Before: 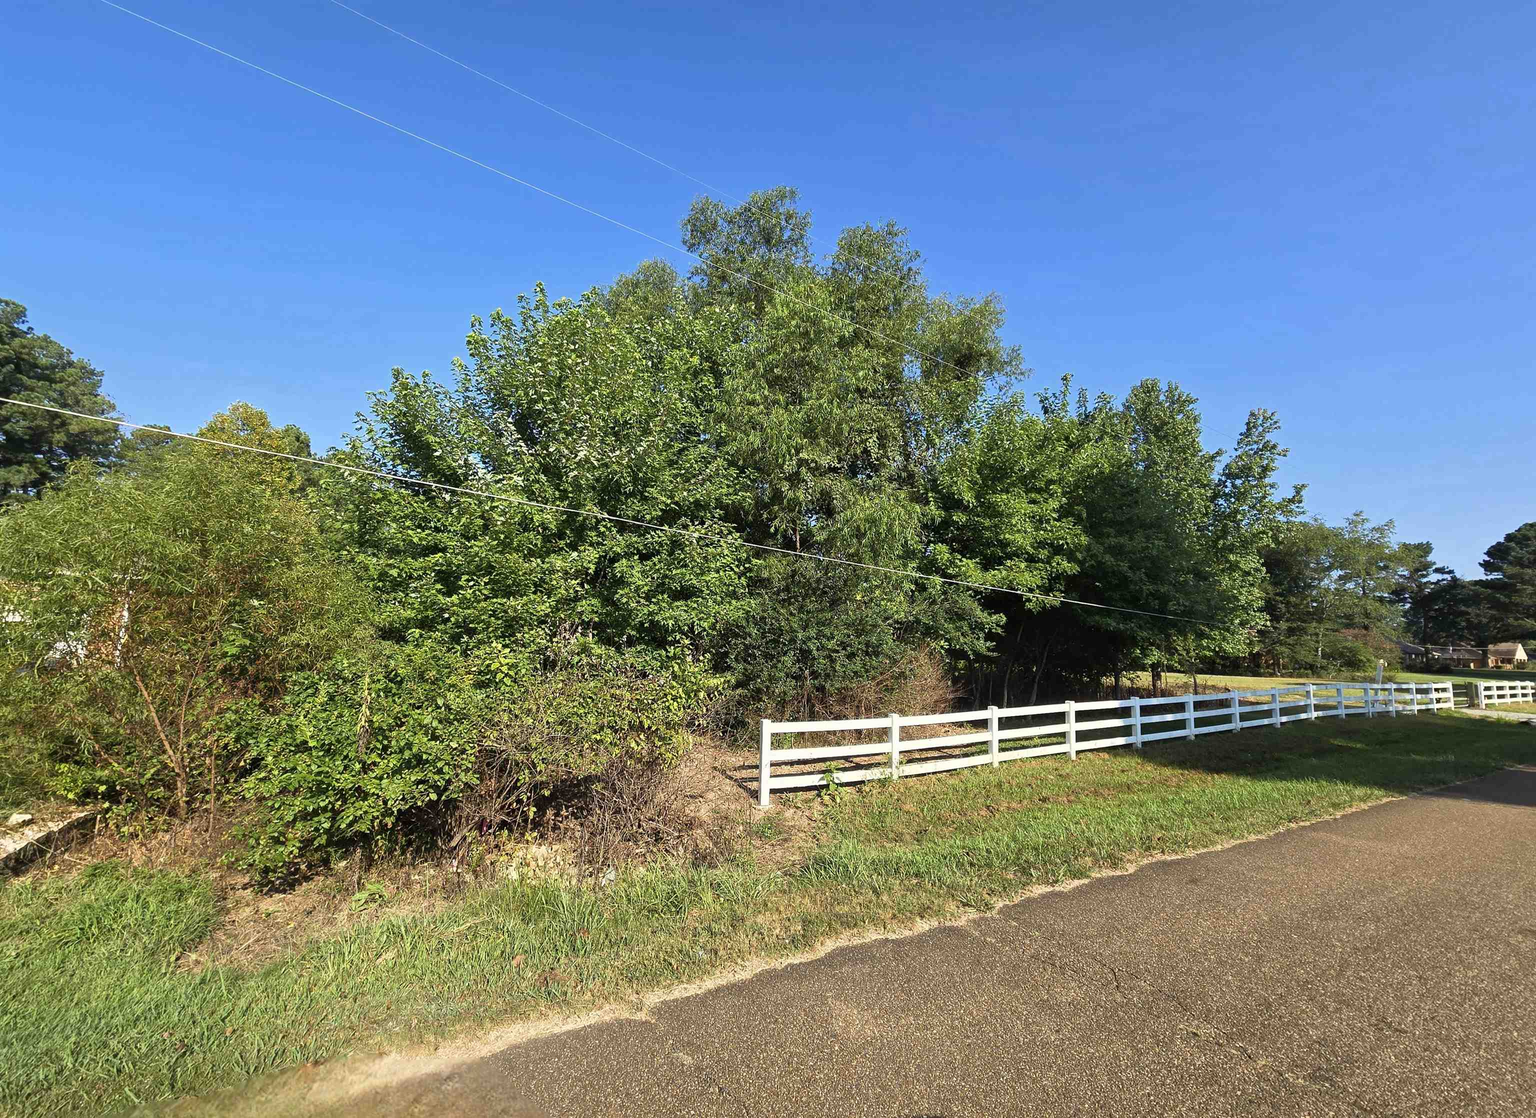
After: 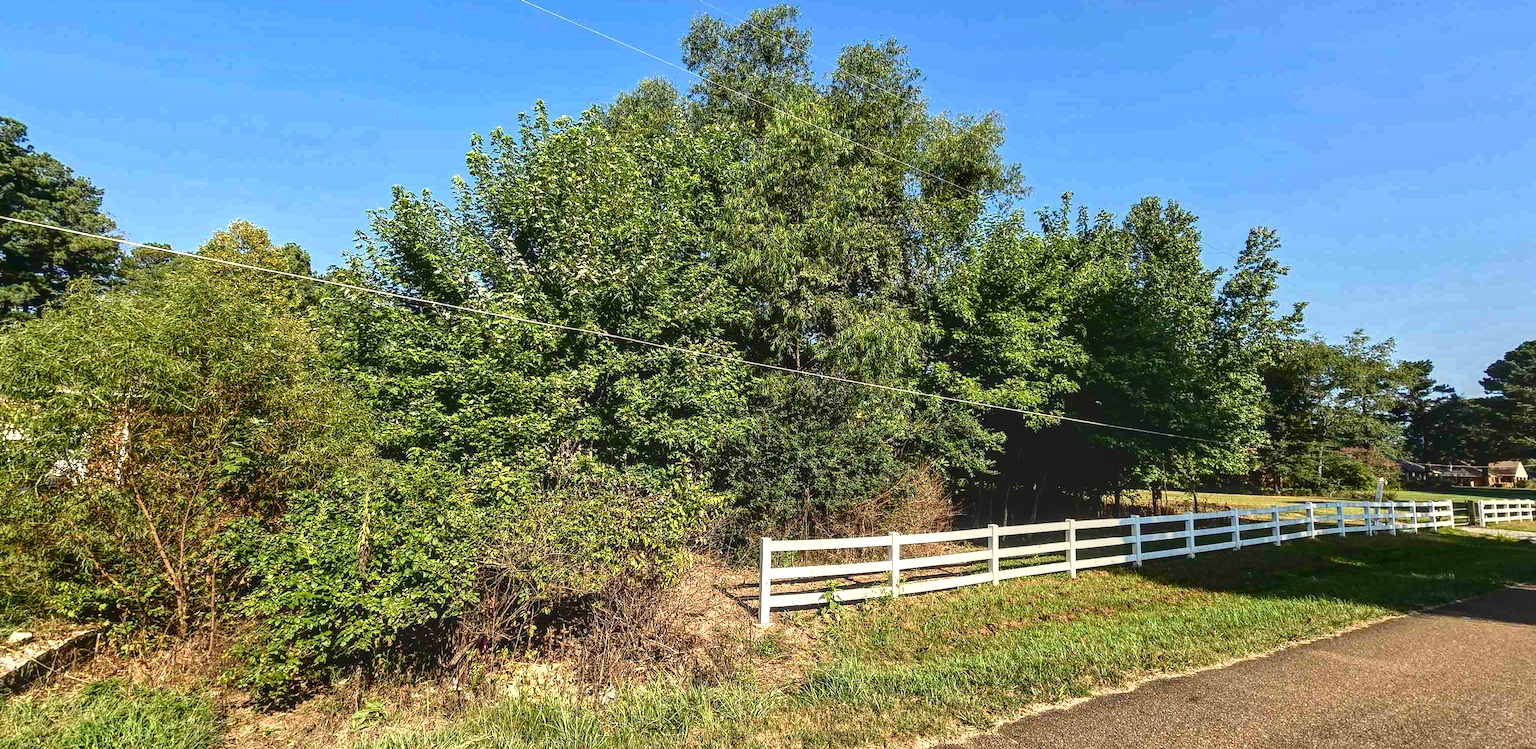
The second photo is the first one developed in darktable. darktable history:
tone equalizer: mask exposure compensation -0.51 EV
tone curve: curves: ch0 [(0, 0) (0.003, 0.041) (0.011, 0.042) (0.025, 0.041) (0.044, 0.043) (0.069, 0.048) (0.1, 0.059) (0.136, 0.079) (0.177, 0.107) (0.224, 0.152) (0.277, 0.235) (0.335, 0.331) (0.399, 0.427) (0.468, 0.512) (0.543, 0.595) (0.623, 0.668) (0.709, 0.736) (0.801, 0.813) (0.898, 0.891) (1, 1)], color space Lab, independent channels, preserve colors none
color balance rgb: highlights gain › chroma 2.993%, highlights gain › hue 76.93°, perceptual saturation grading › global saturation 20%, perceptual saturation grading › highlights -49.224%, perceptual saturation grading › shadows 25.764%, perceptual brilliance grading › global brilliance 15.132%, perceptual brilliance grading › shadows -34.418%, global vibrance 14.158%
shadows and highlights: shadows 36.43, highlights -26.88, soften with gaussian
local contrast: highlights 2%, shadows 5%, detail 133%
crop: top 16.29%, bottom 16.687%
